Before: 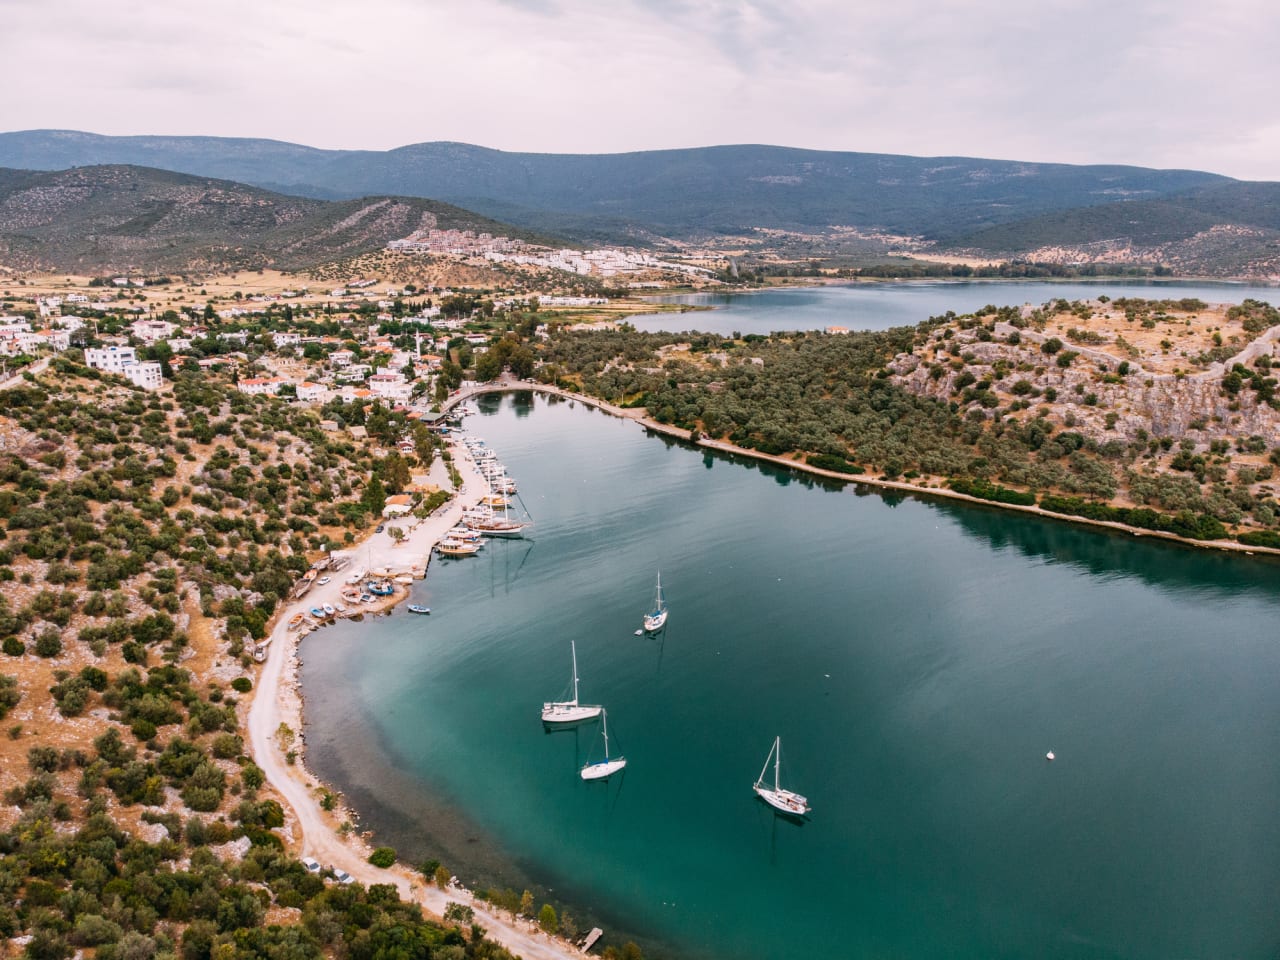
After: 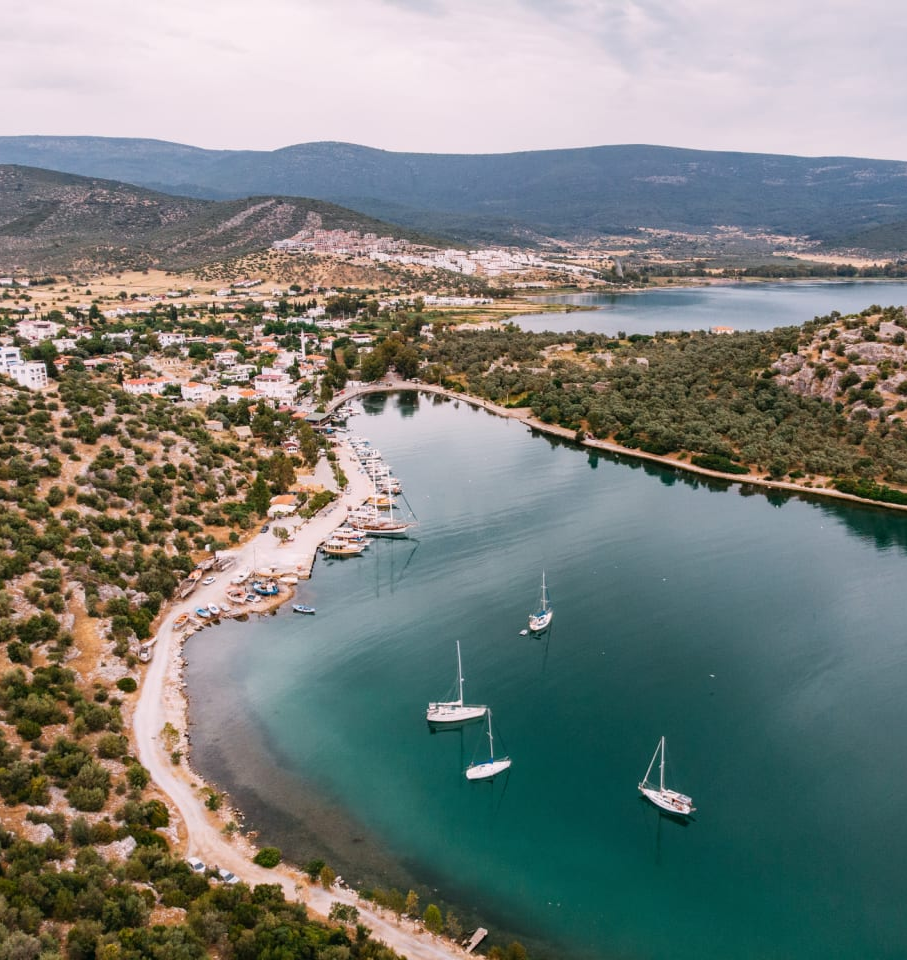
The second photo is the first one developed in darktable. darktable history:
crop and rotate: left 8.986%, right 20.102%
